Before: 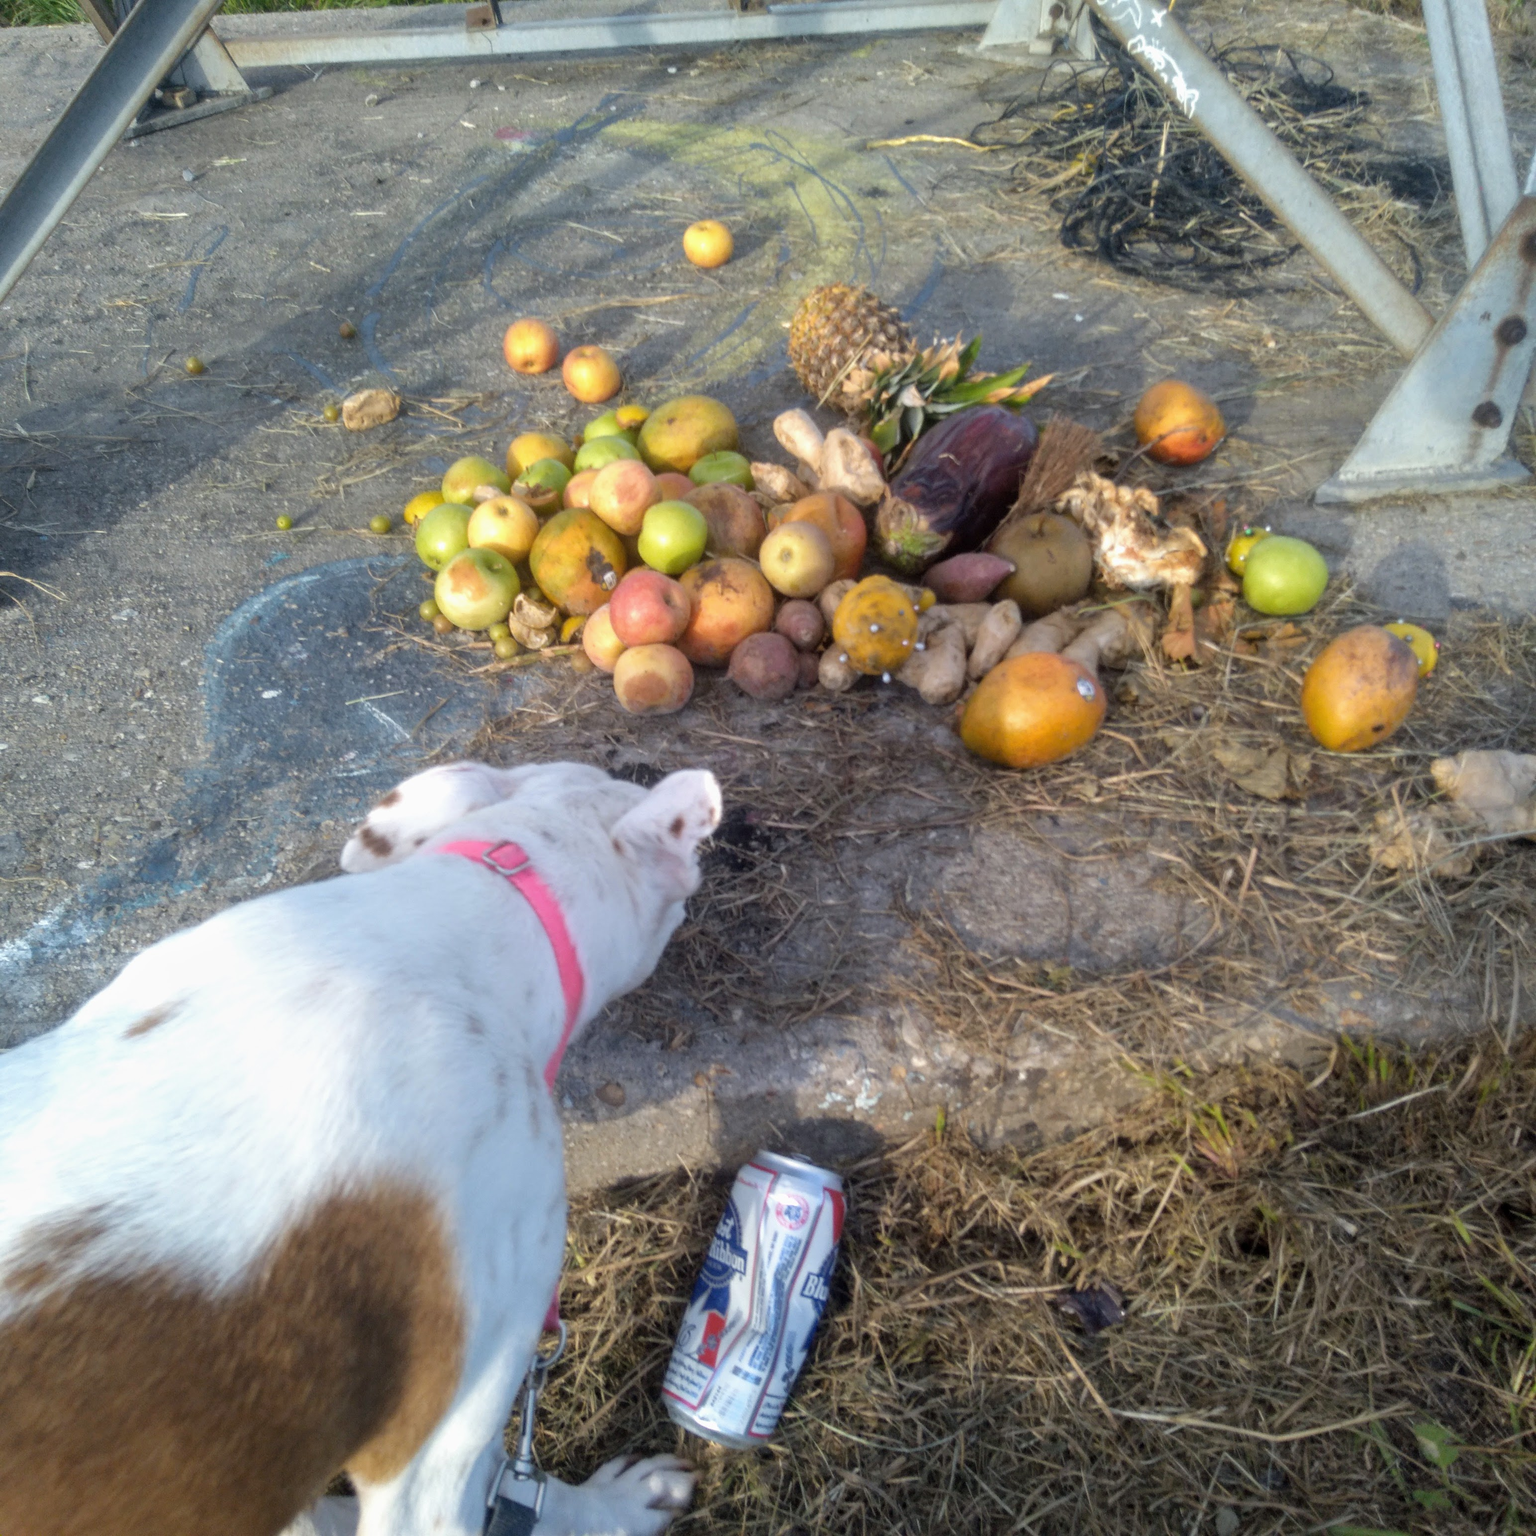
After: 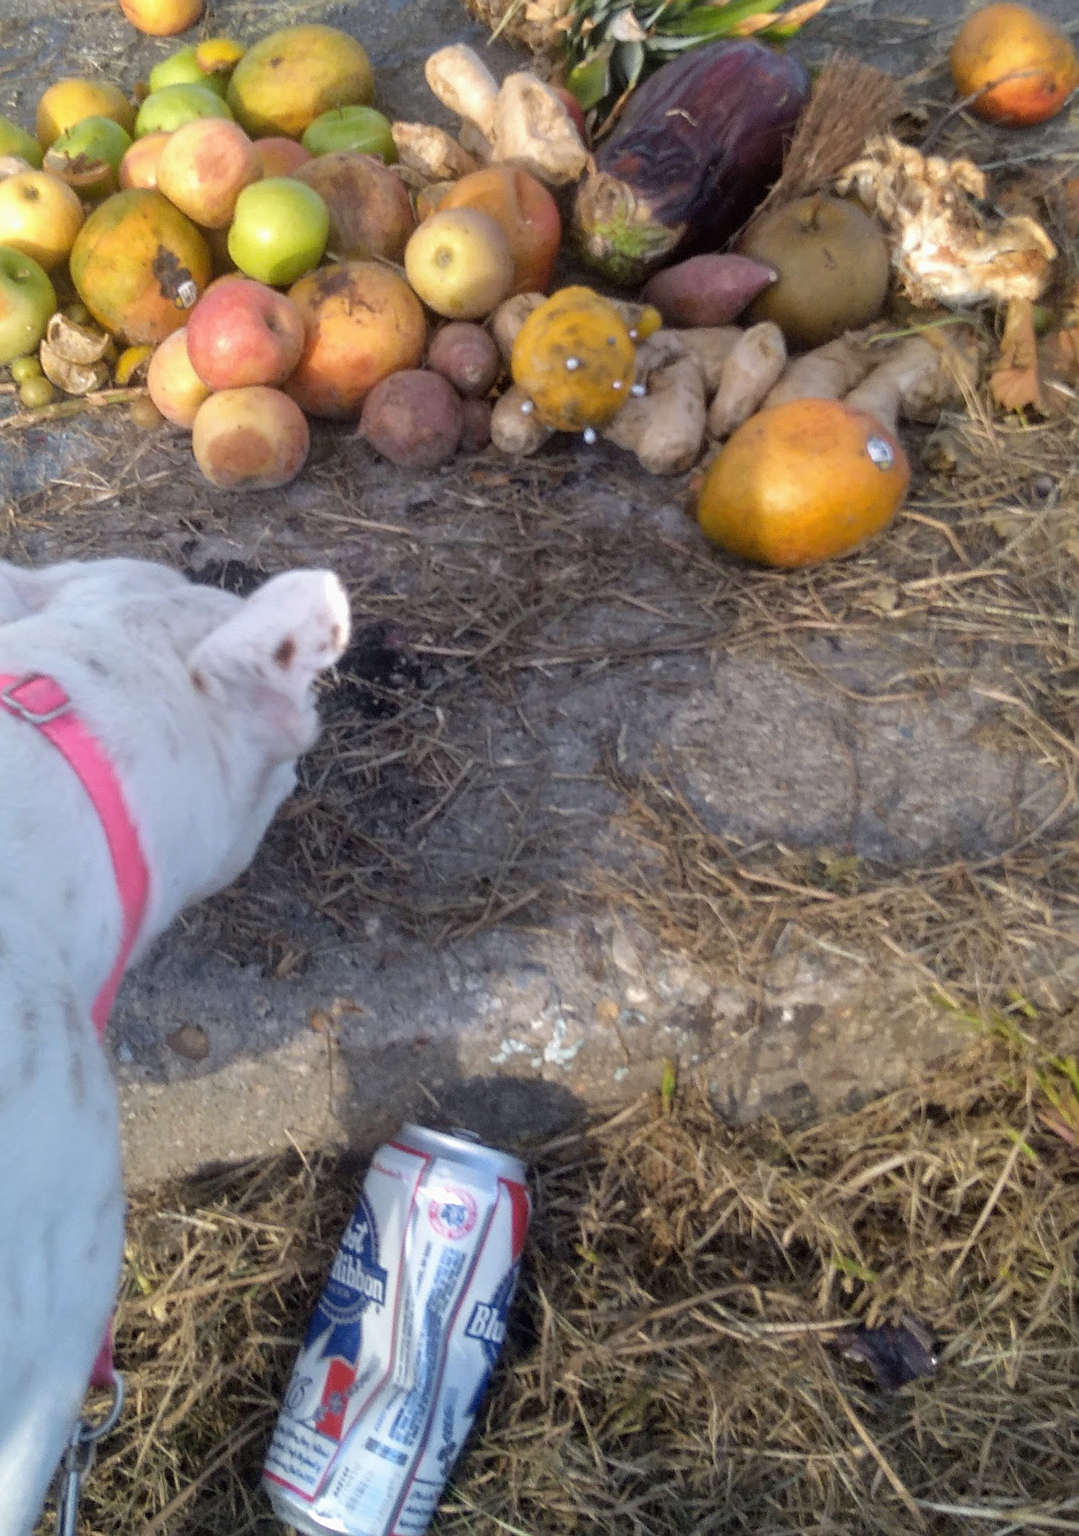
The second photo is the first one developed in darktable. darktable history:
sharpen: on, module defaults
crop: left 31.379%, top 24.658%, right 20.326%, bottom 6.628%
